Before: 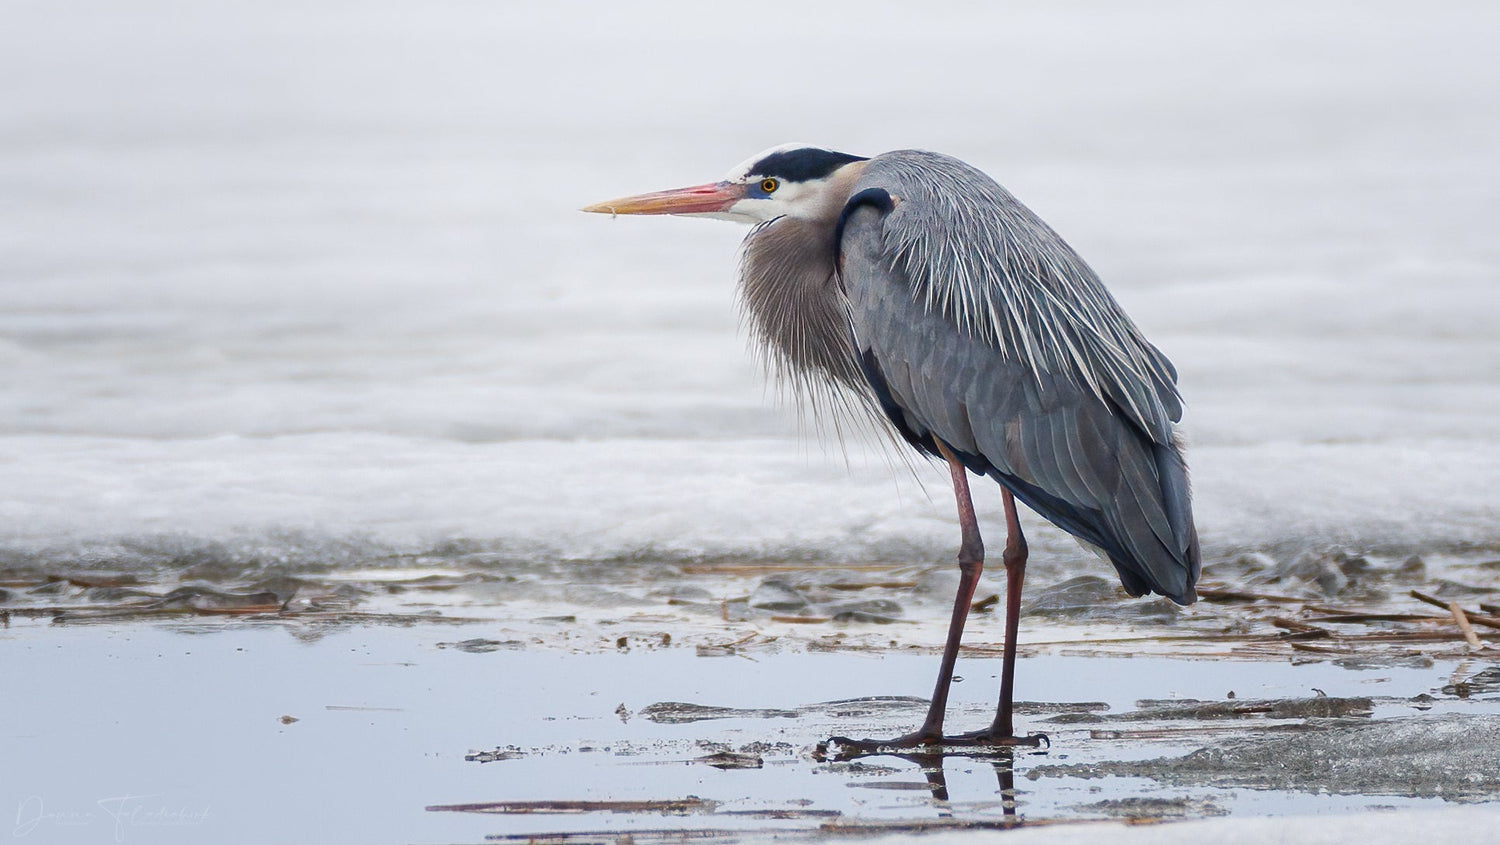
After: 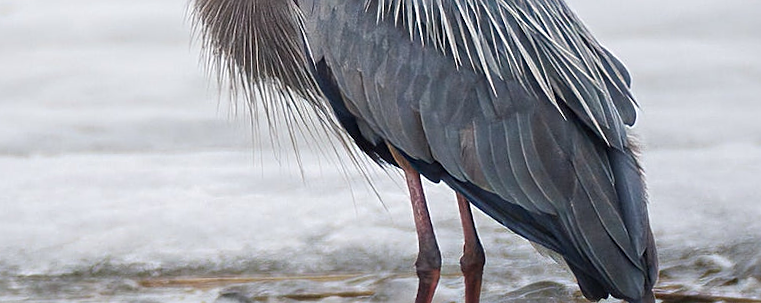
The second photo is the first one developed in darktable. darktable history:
tone equalizer: on, module defaults
crop: left 36.607%, top 34.735%, right 13.146%, bottom 30.611%
rotate and perspective: rotation -1.17°, automatic cropping off
sharpen: on, module defaults
